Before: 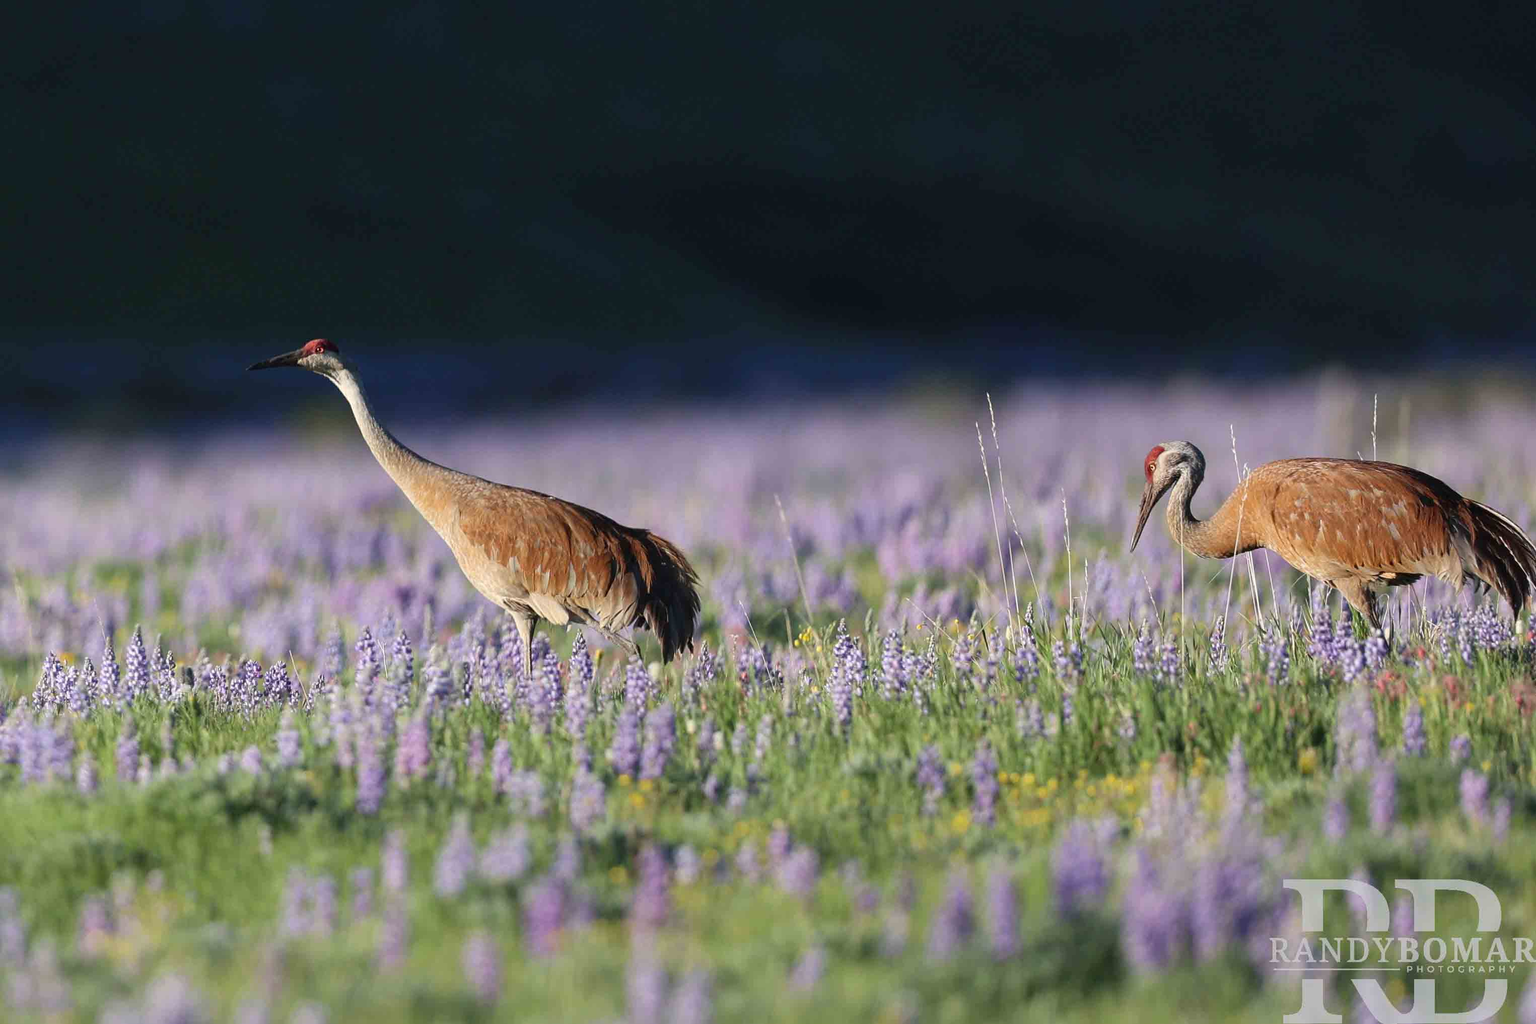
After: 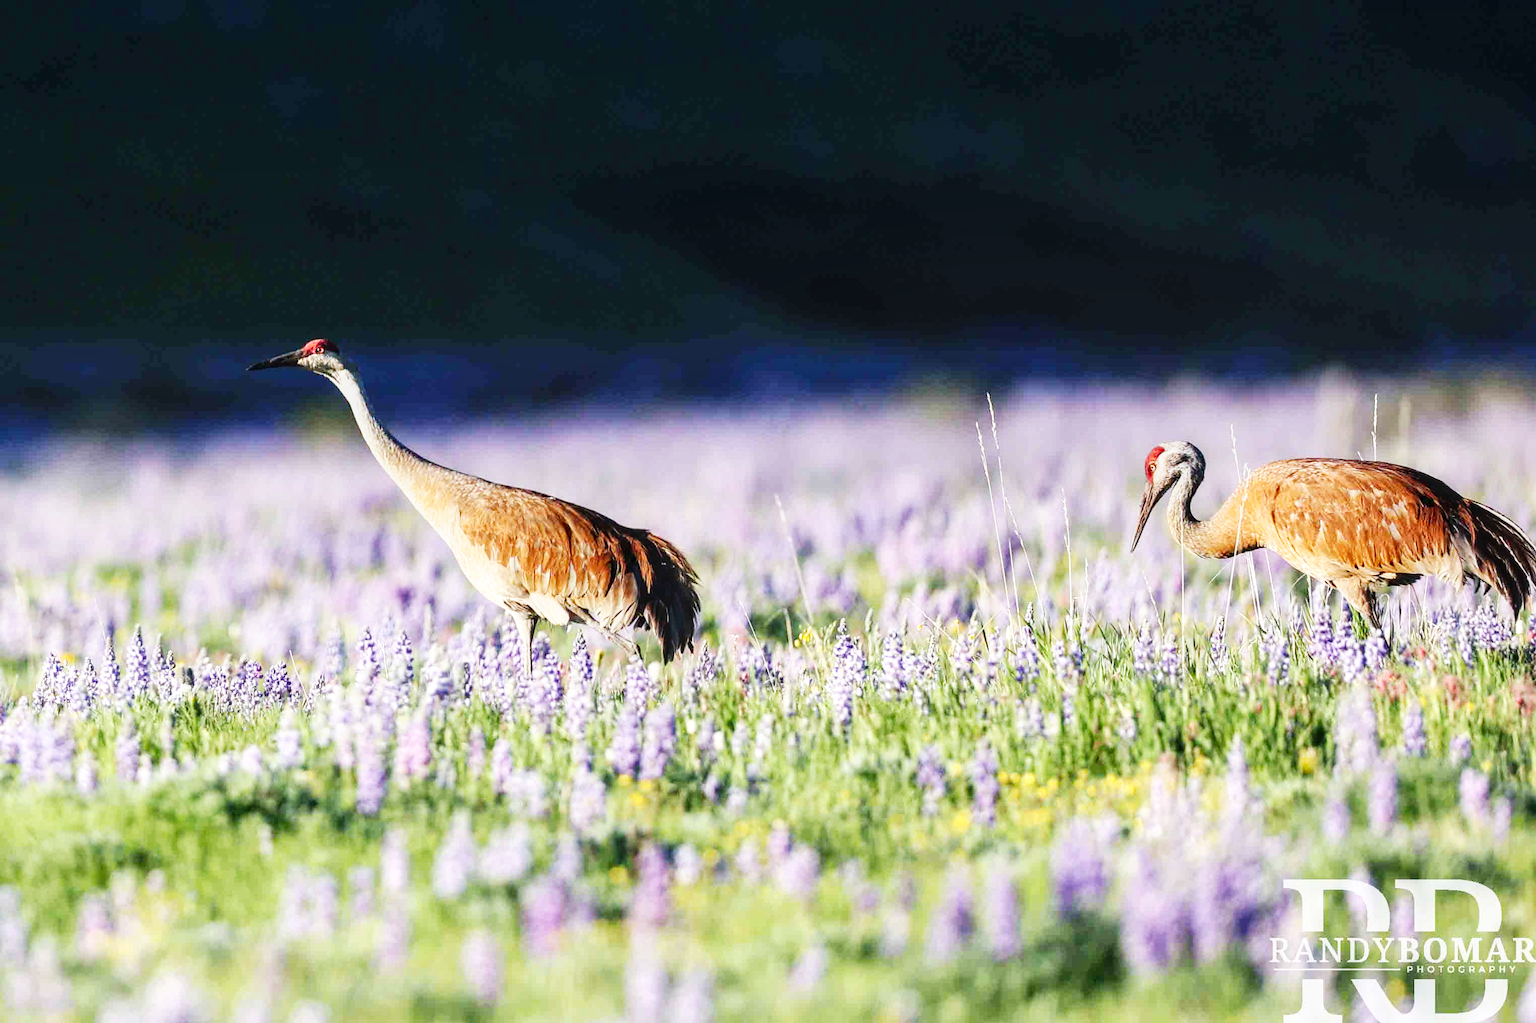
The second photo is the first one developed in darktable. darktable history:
local contrast: on, module defaults
base curve: curves: ch0 [(0, 0) (0.007, 0.004) (0.027, 0.03) (0.046, 0.07) (0.207, 0.54) (0.442, 0.872) (0.673, 0.972) (1, 1)], preserve colors none
exposure: compensate highlight preservation false
